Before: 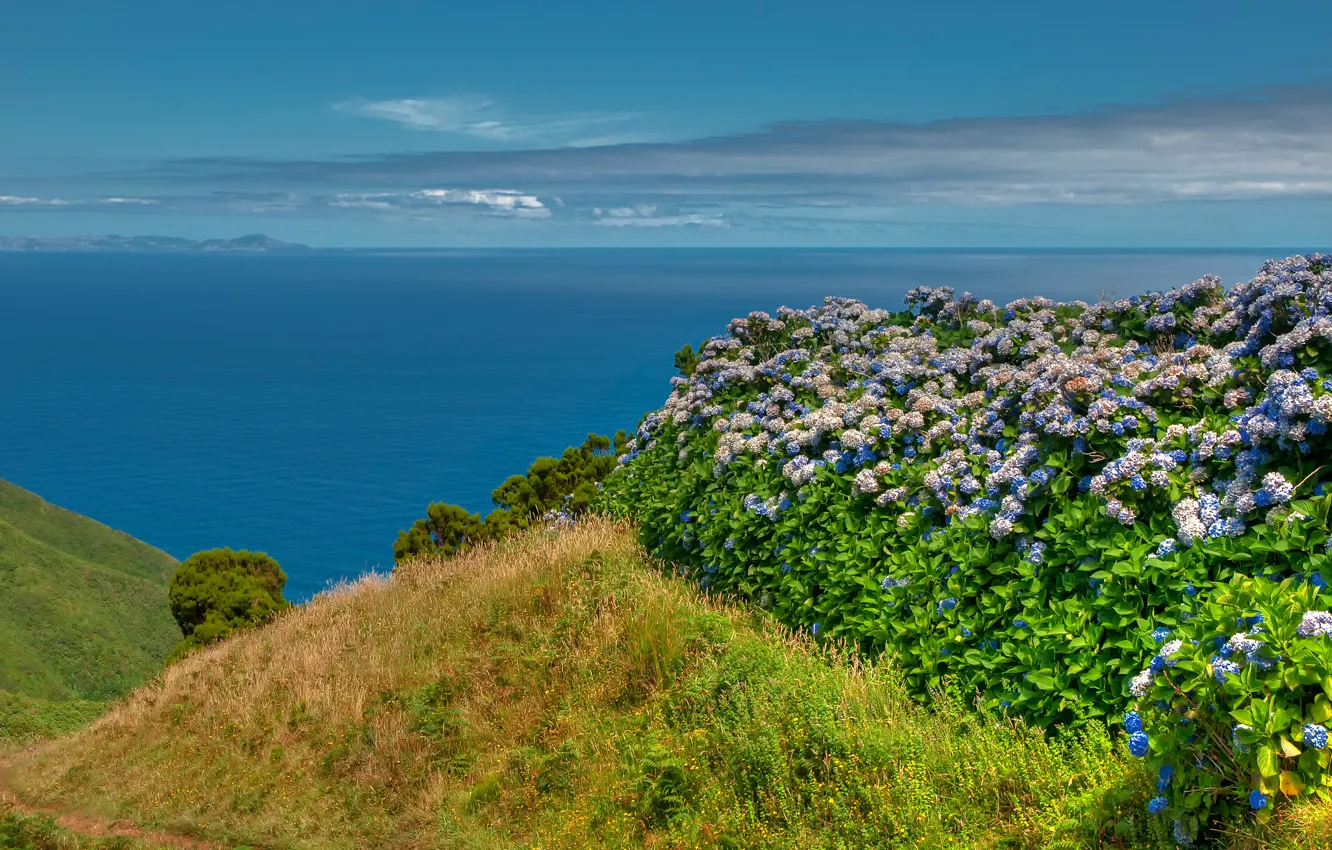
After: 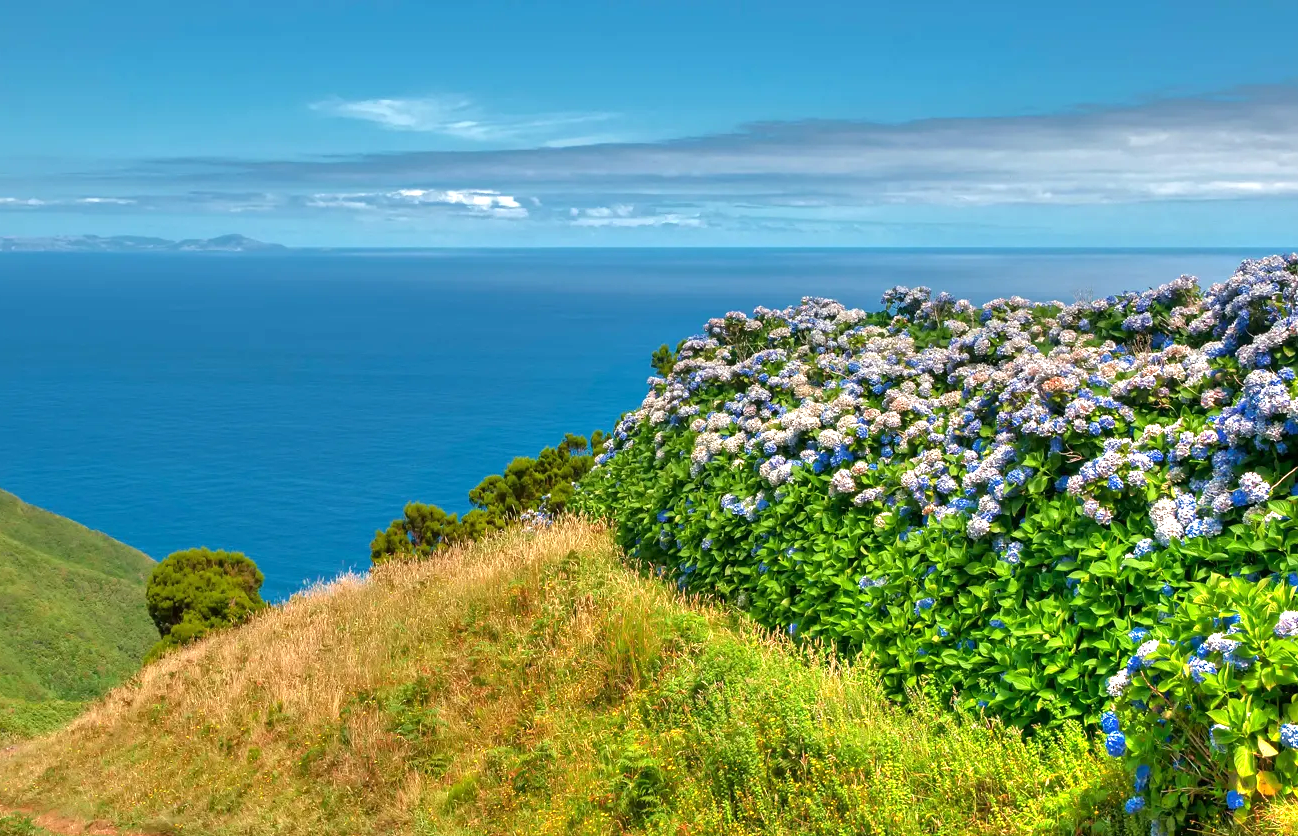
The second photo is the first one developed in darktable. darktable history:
crop and rotate: left 1.765%, right 0.75%, bottom 1.625%
exposure: exposure 0.818 EV, compensate highlight preservation false
